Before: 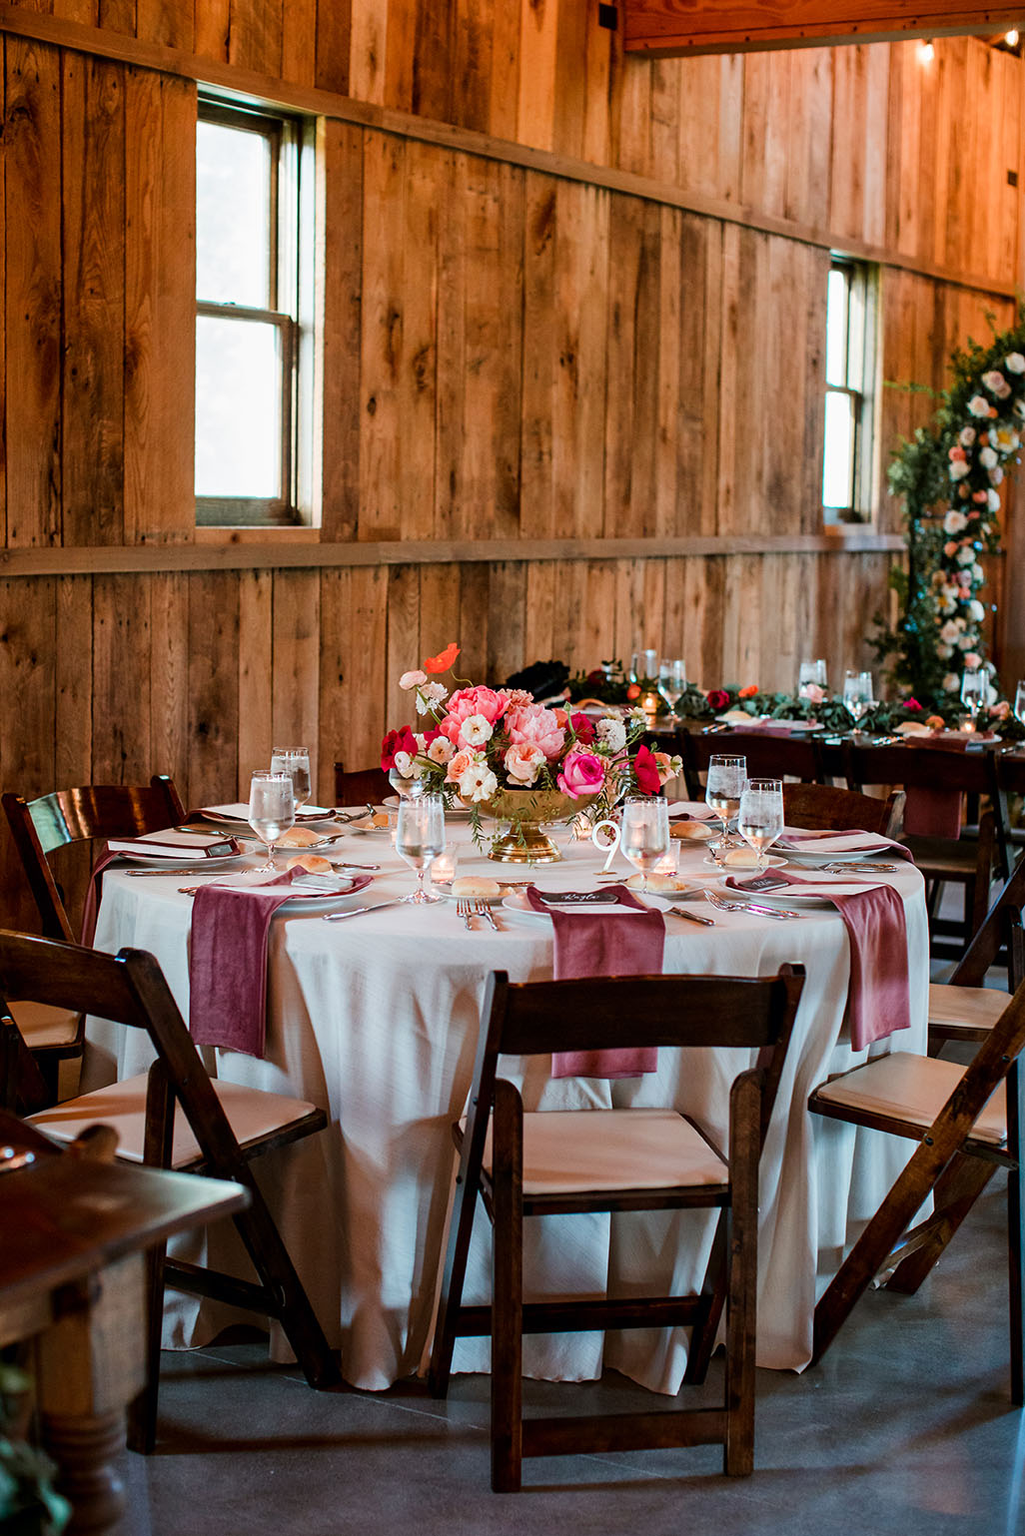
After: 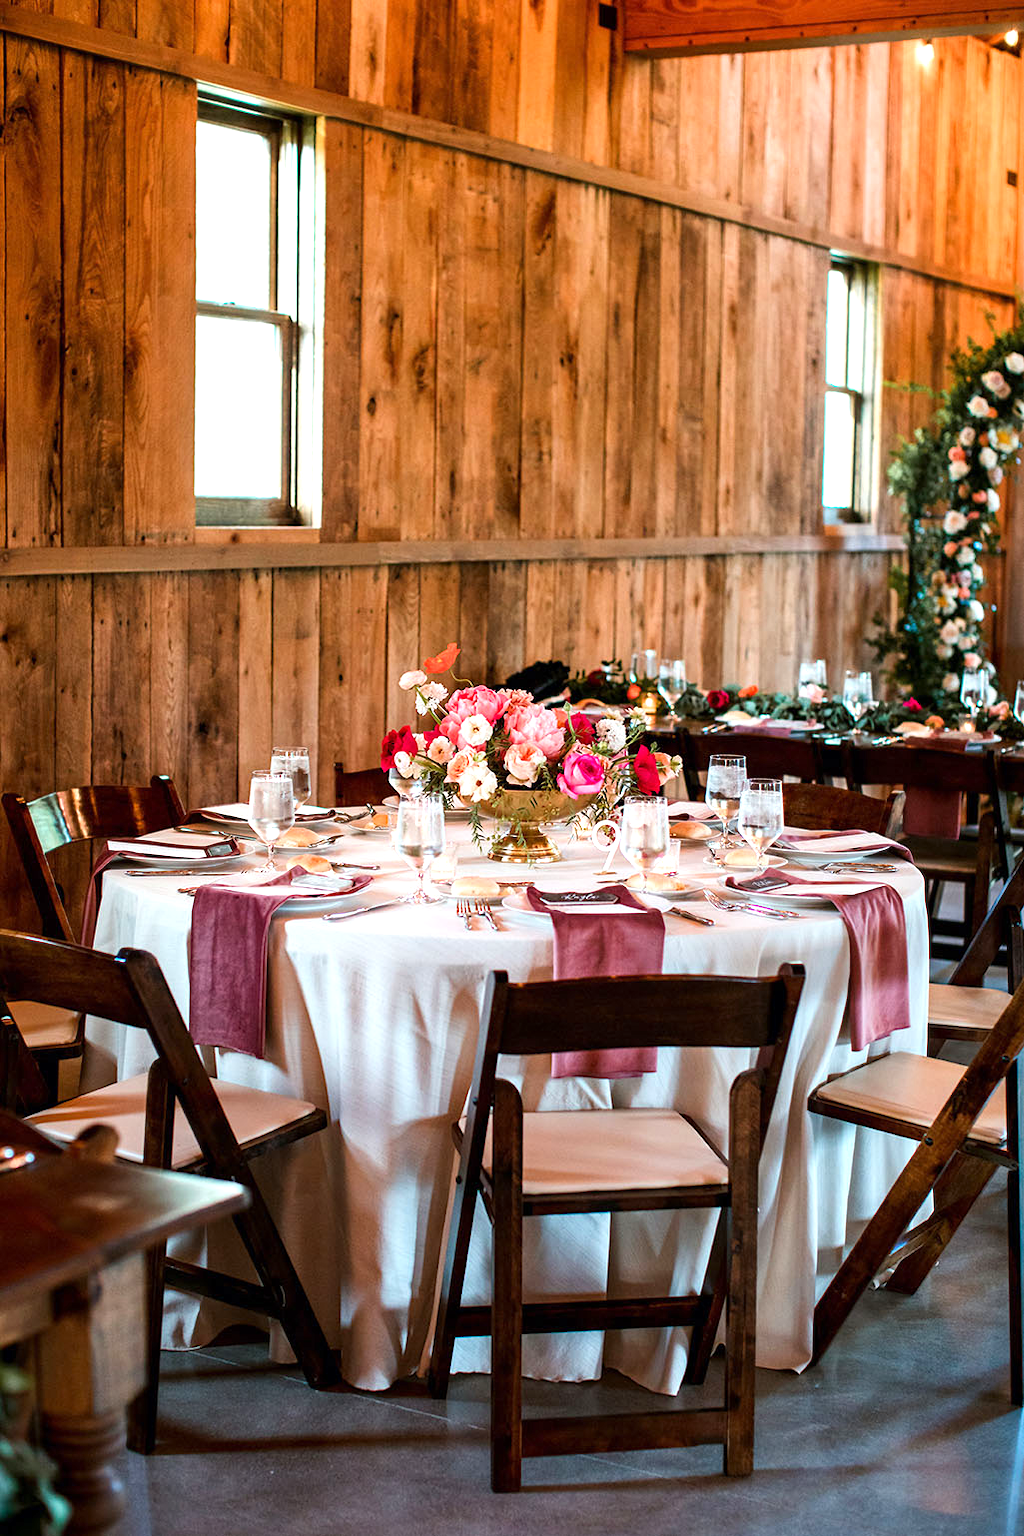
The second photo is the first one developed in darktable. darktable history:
exposure: exposure 0.704 EV, compensate exposure bias true, compensate highlight preservation false
